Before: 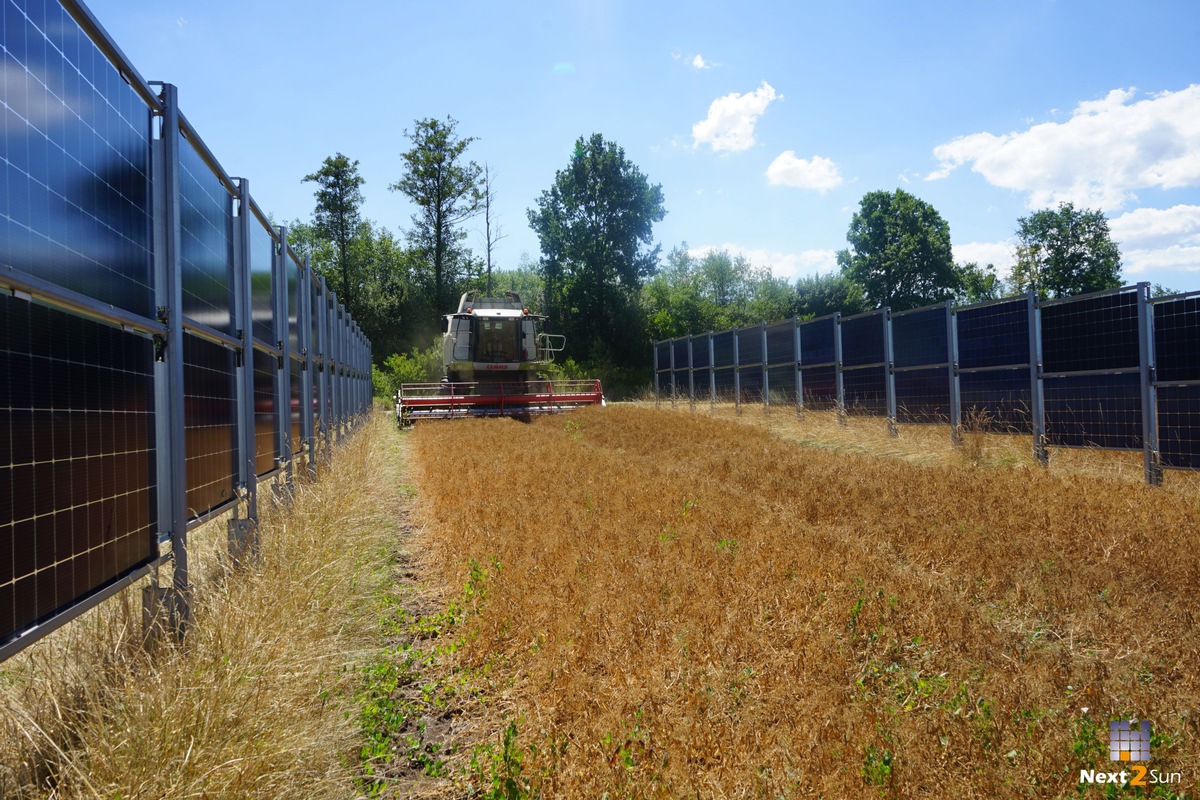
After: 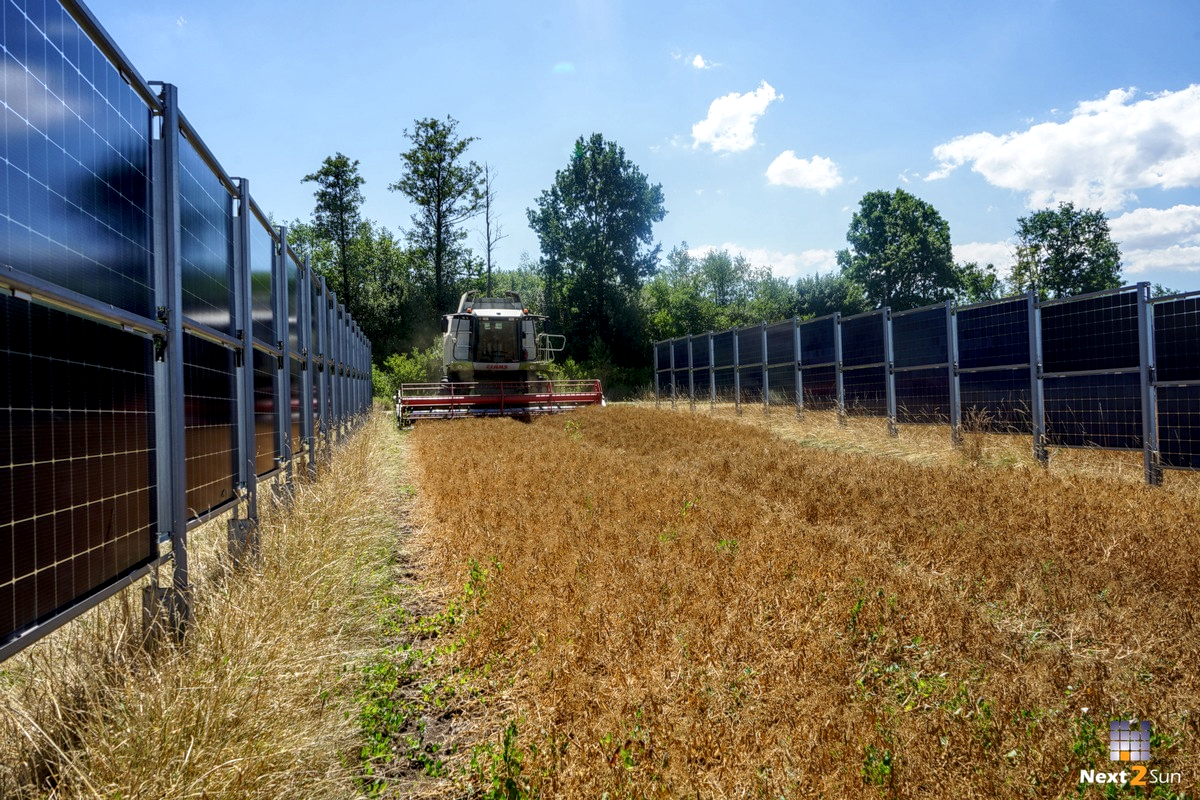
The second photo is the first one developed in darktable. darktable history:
local contrast: highlights 22%, detail 150%
